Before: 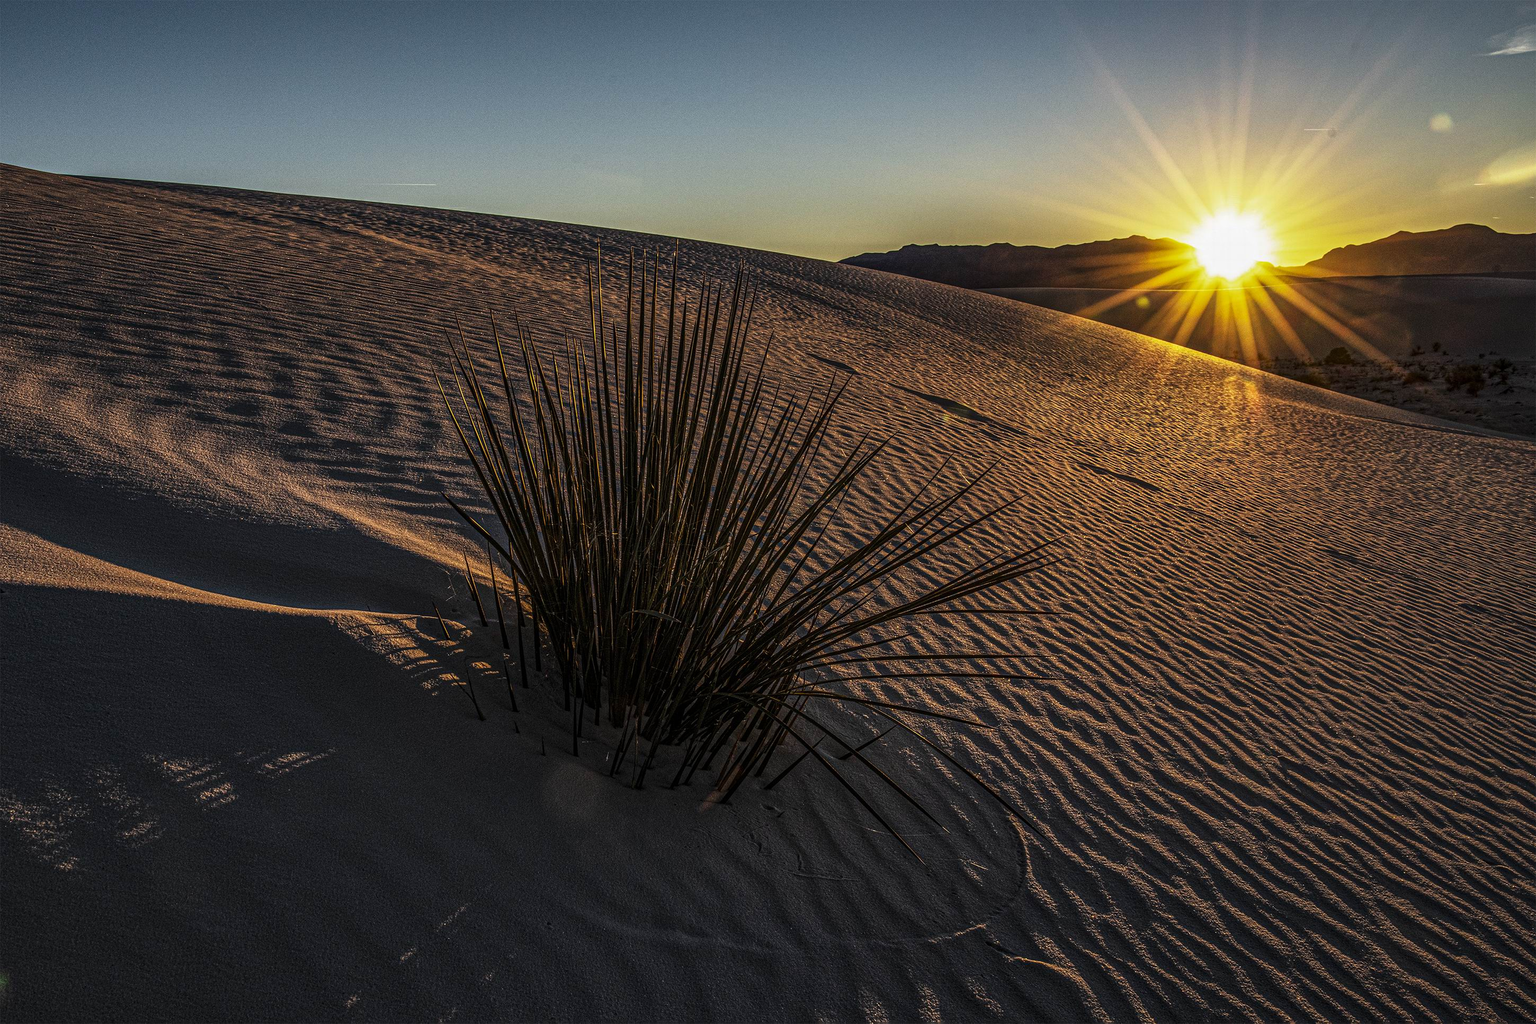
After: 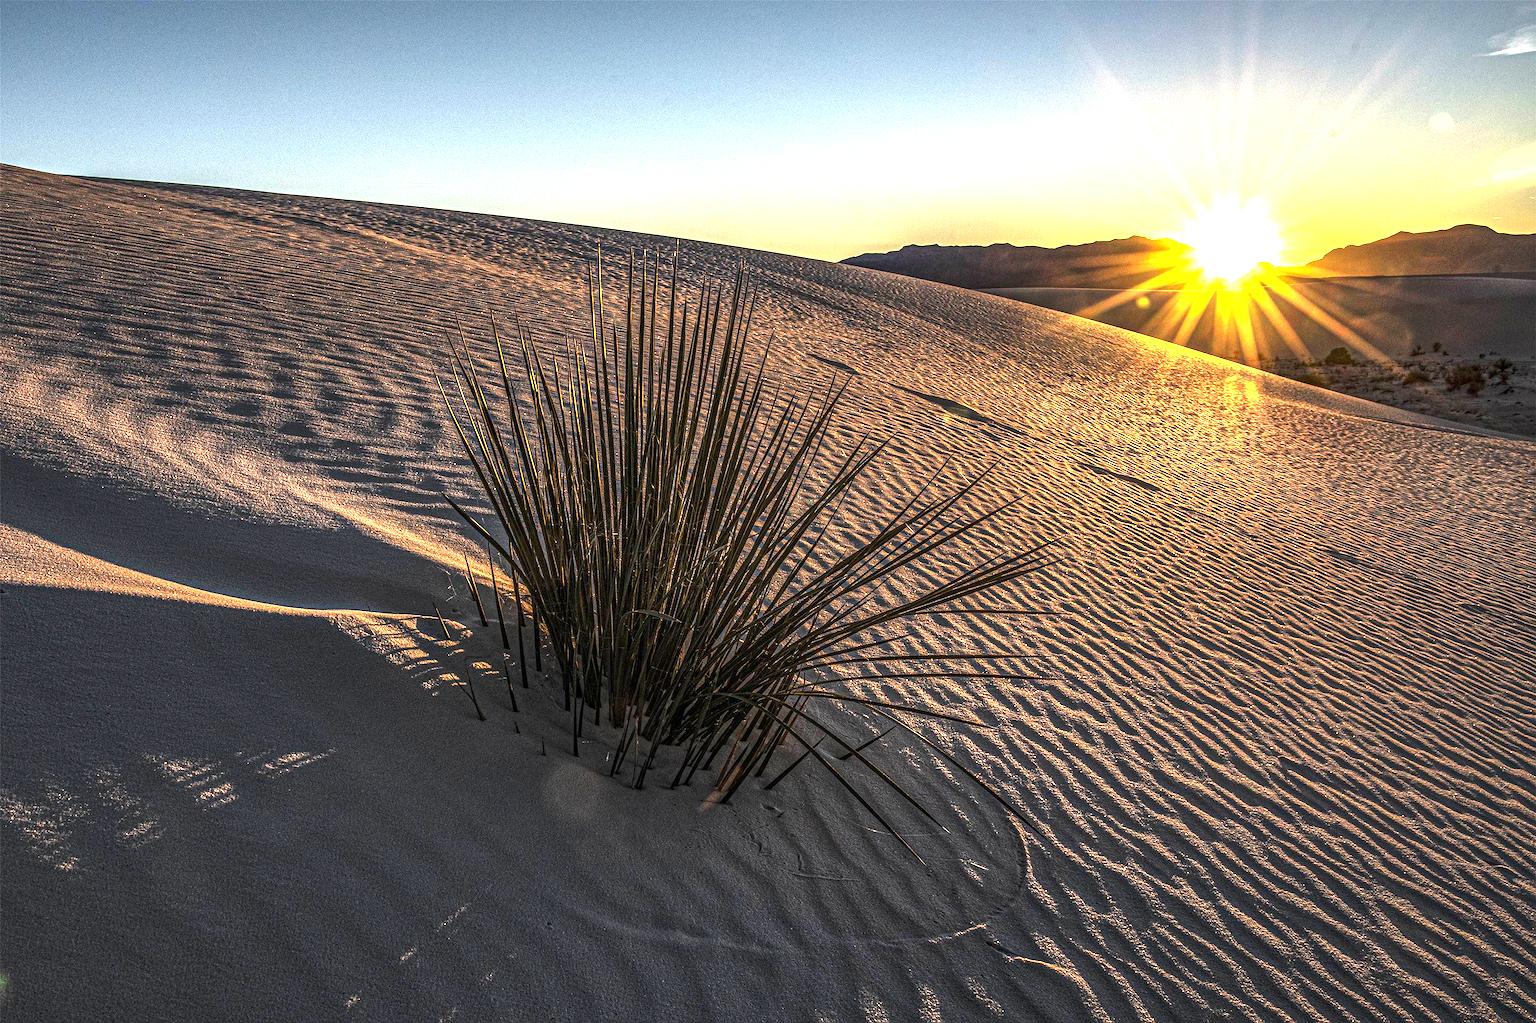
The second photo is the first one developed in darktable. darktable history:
local contrast: mode bilateral grid, contrast 10, coarseness 25, detail 115%, midtone range 0.2
exposure: black level correction 0, exposure 1.741 EV, compensate exposure bias true, compensate highlight preservation false
